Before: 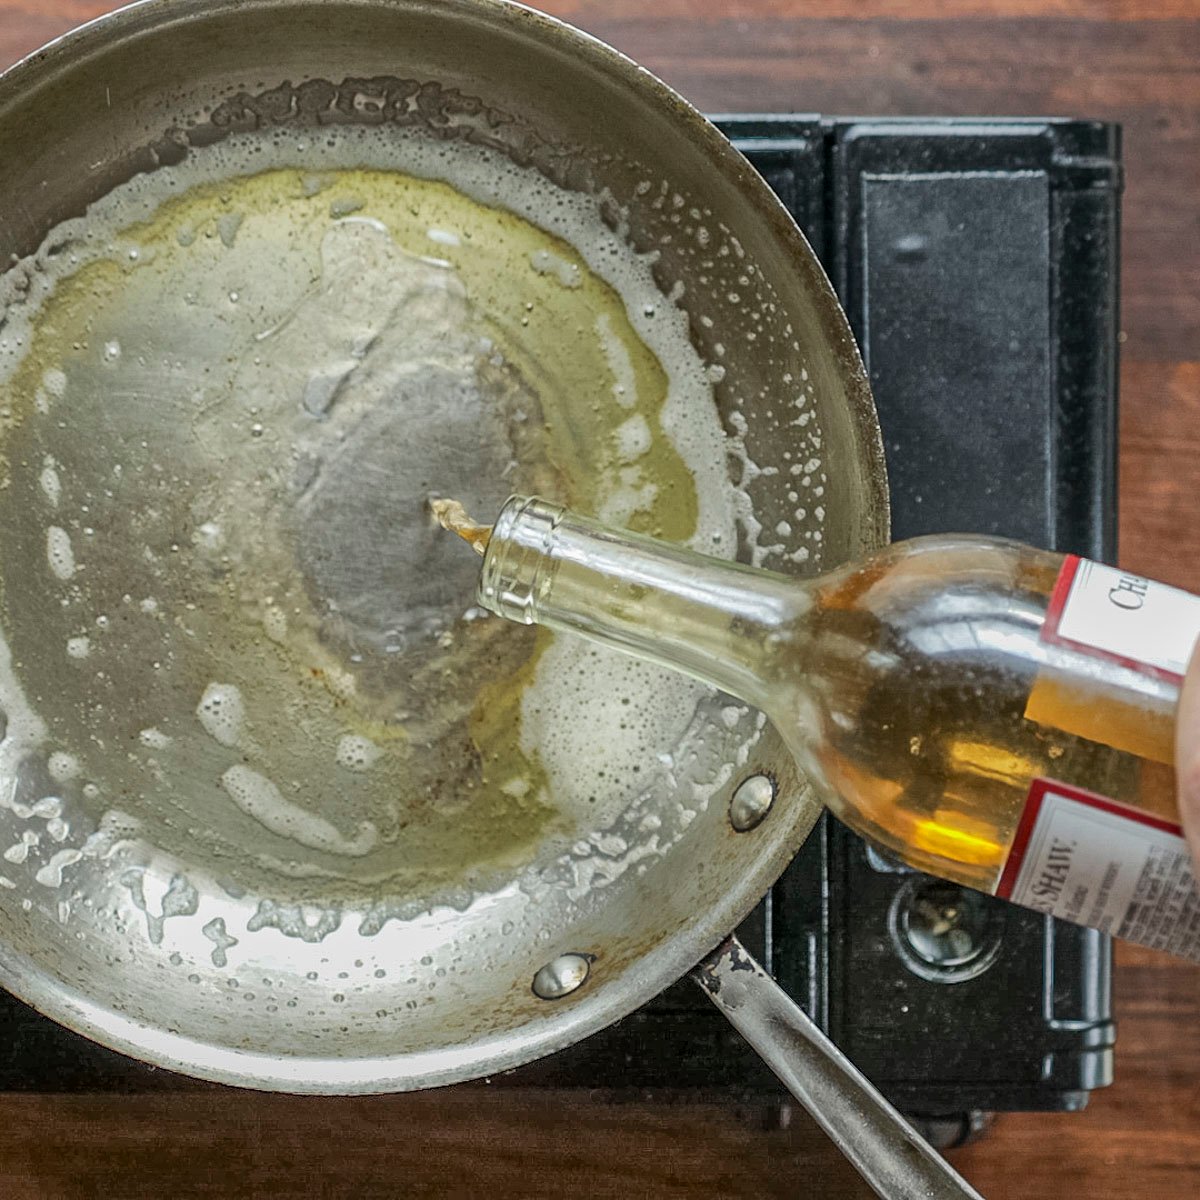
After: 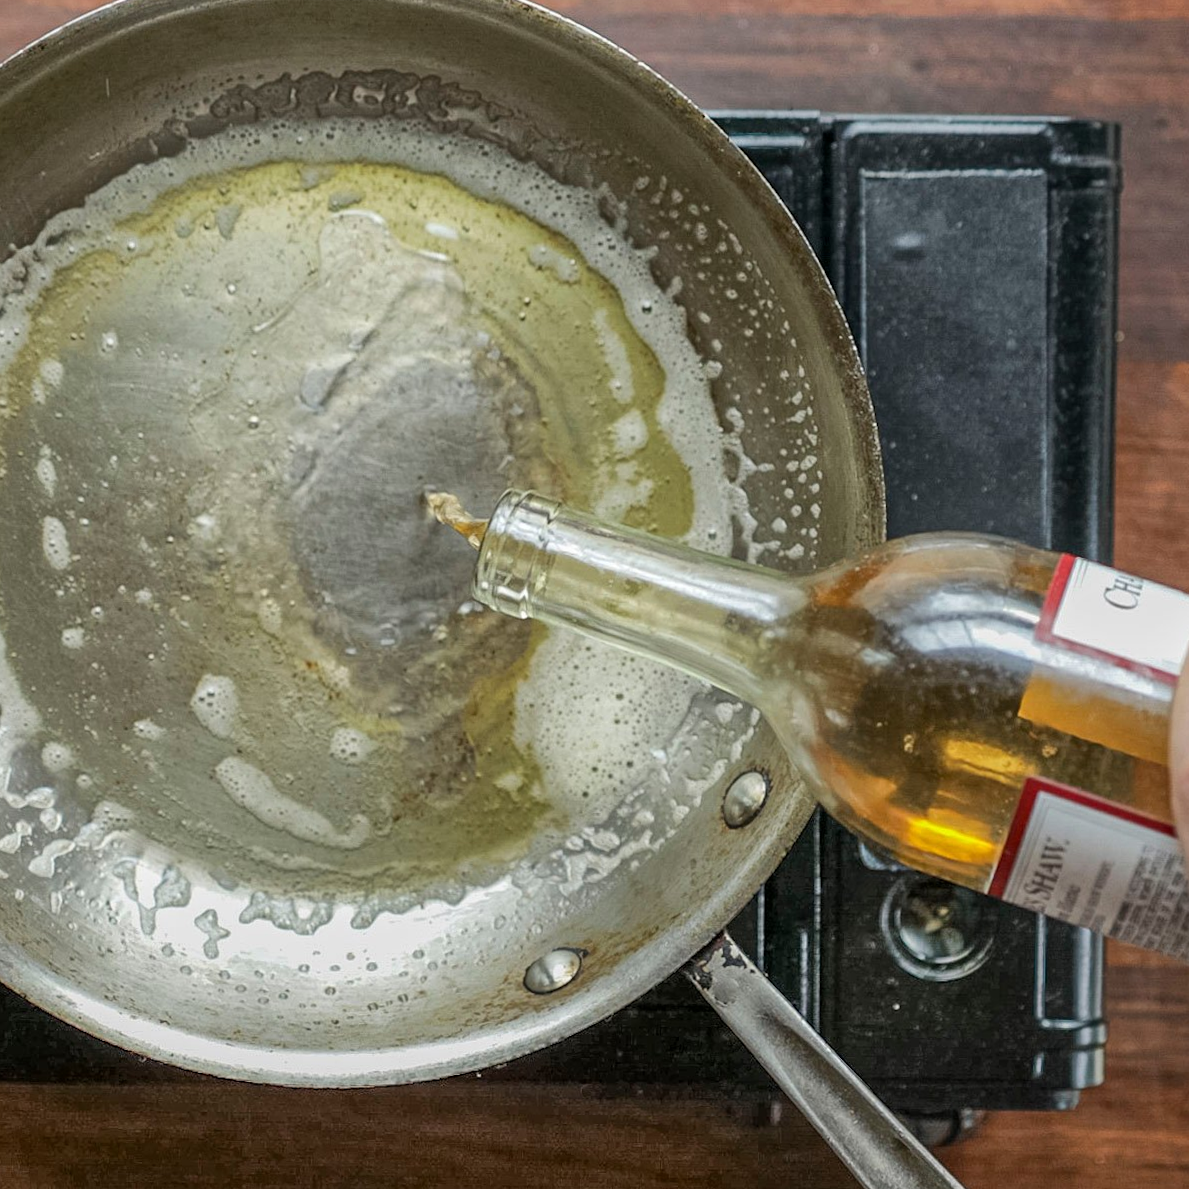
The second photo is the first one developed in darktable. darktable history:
tone equalizer: on, module defaults
crop and rotate: angle -0.5°
